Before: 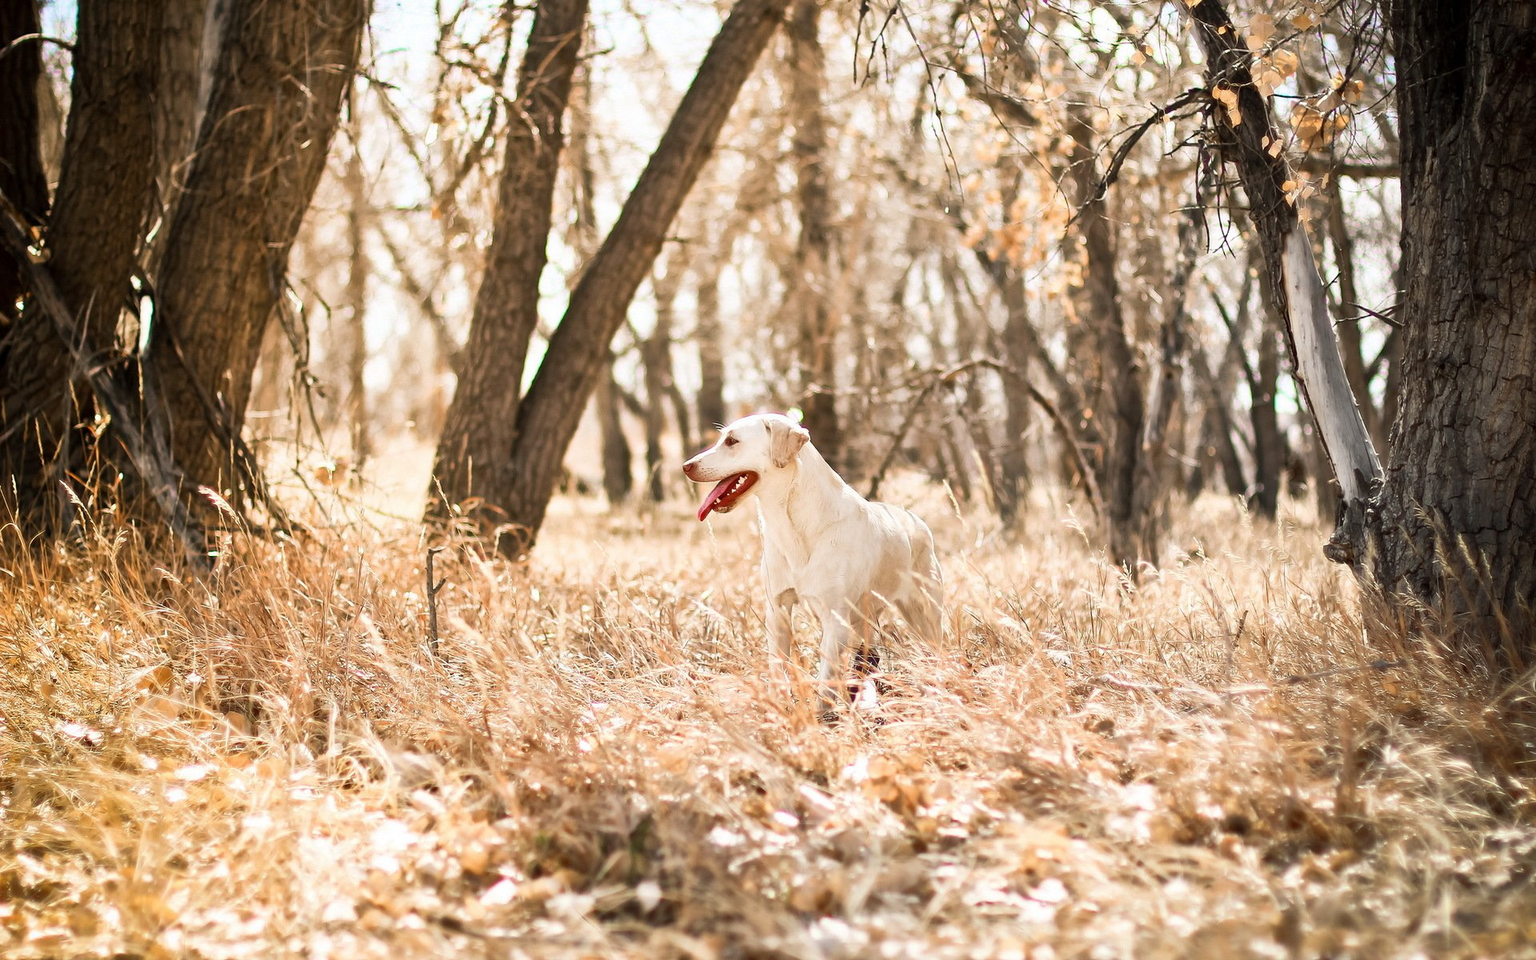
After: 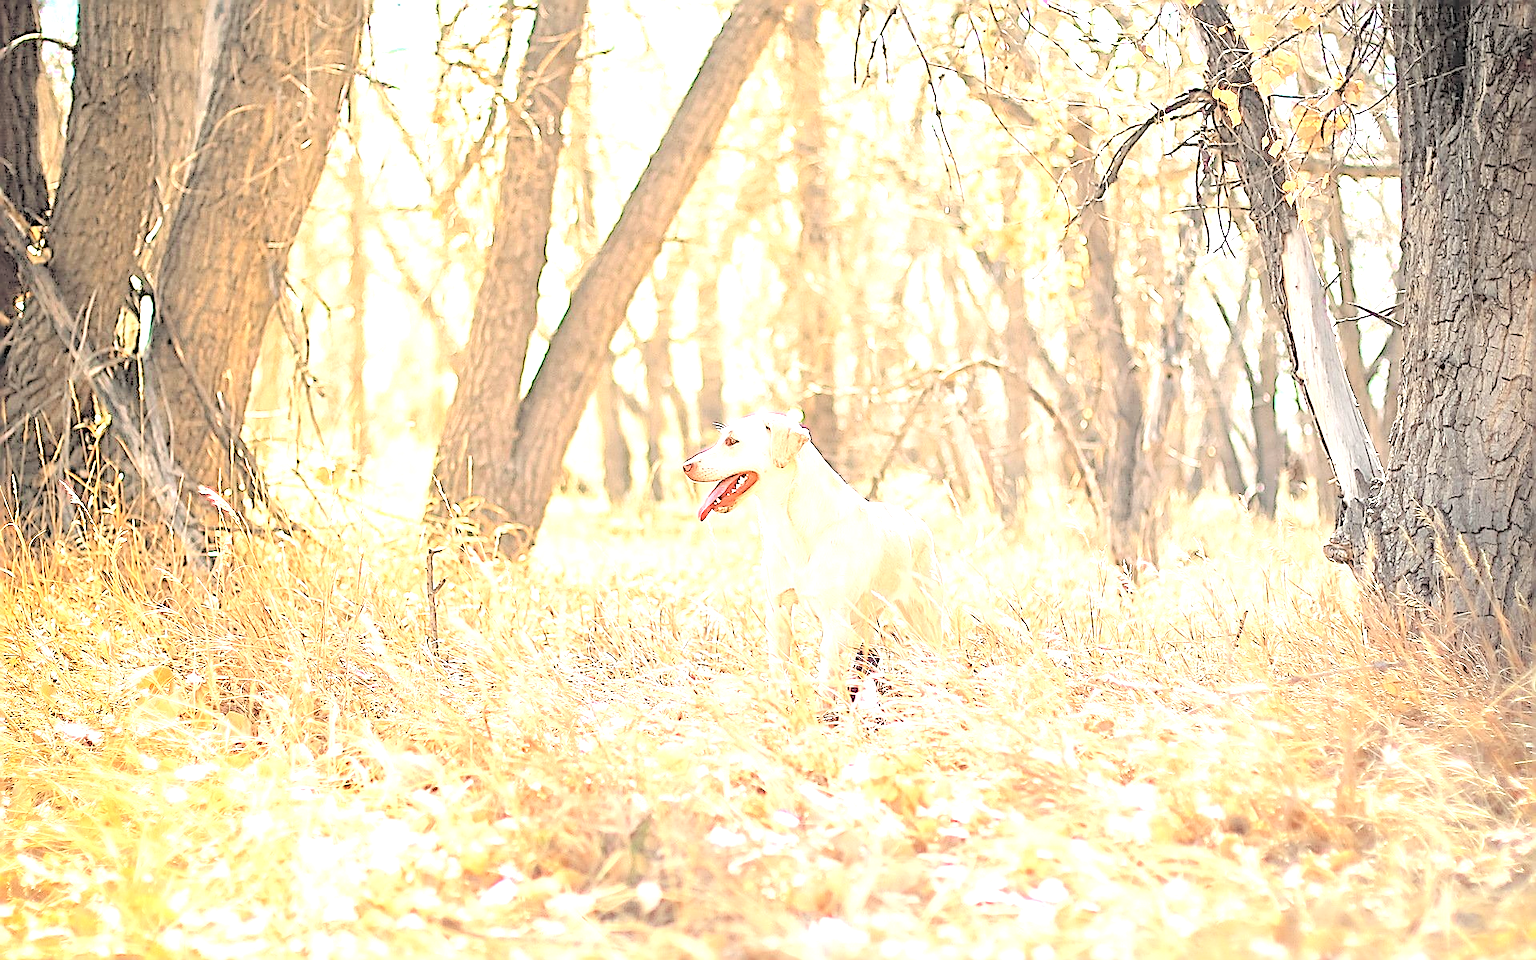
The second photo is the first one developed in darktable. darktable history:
contrast brightness saturation: brightness 0.991
sharpen: amount 1.984
exposure: black level correction 0, exposure 1.39 EV, compensate highlight preservation false
